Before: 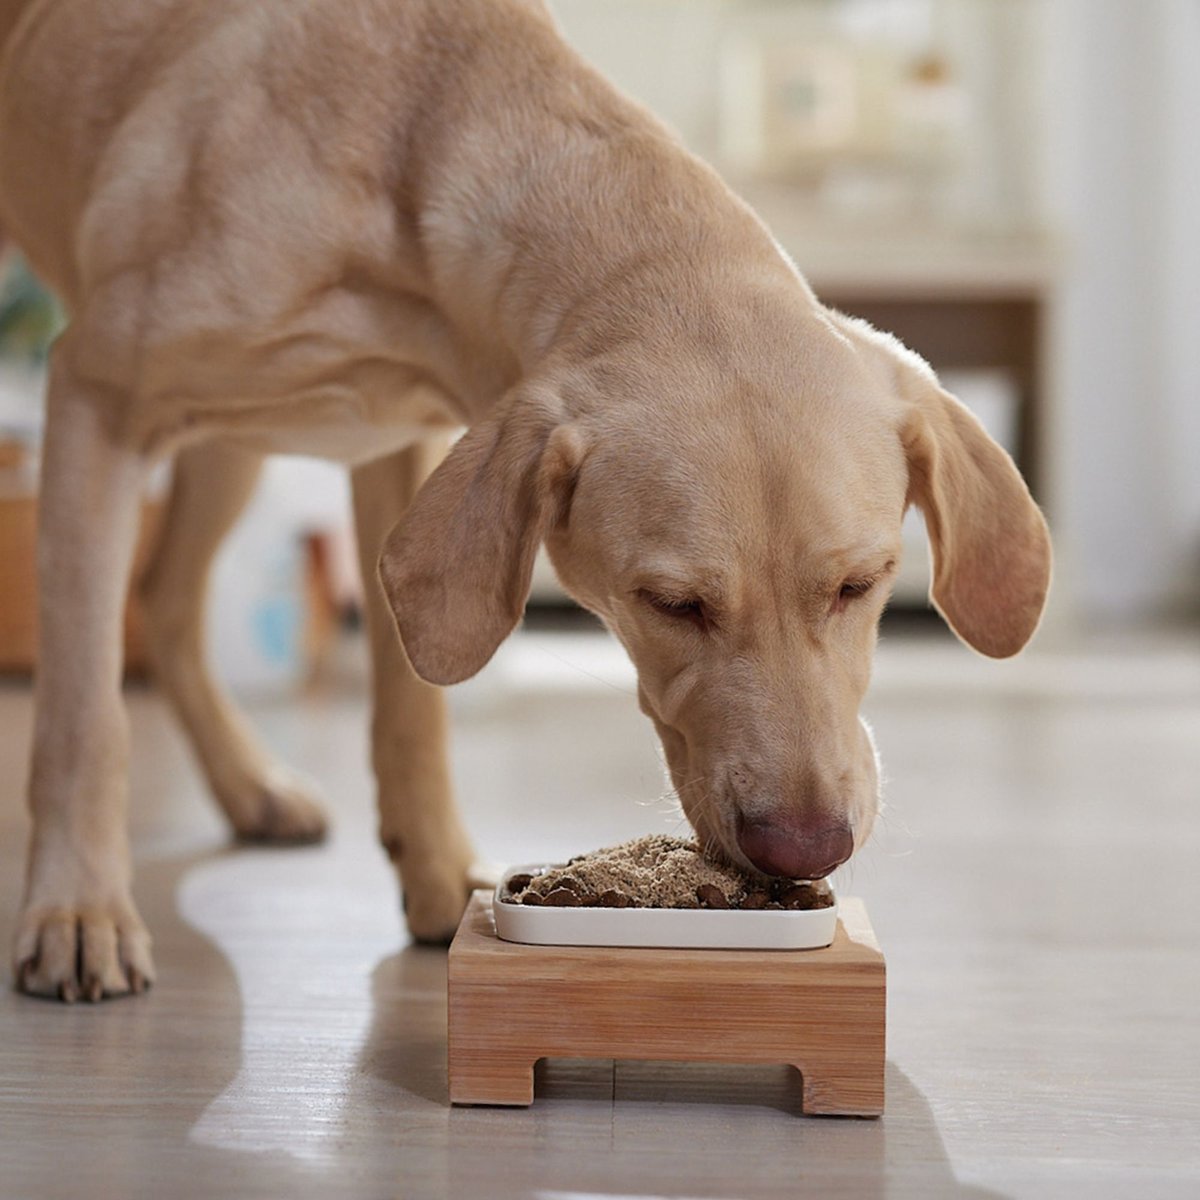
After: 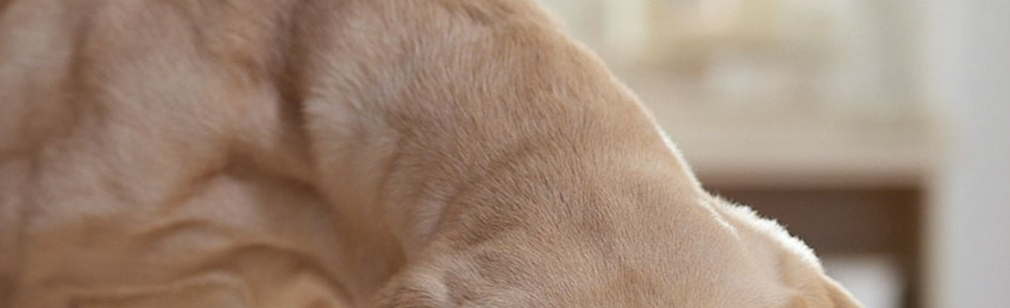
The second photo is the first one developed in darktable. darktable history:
color correction: highlights a* -0.318, highlights b* -0.104
crop and rotate: left 9.677%, top 9.474%, right 6.148%, bottom 64.785%
